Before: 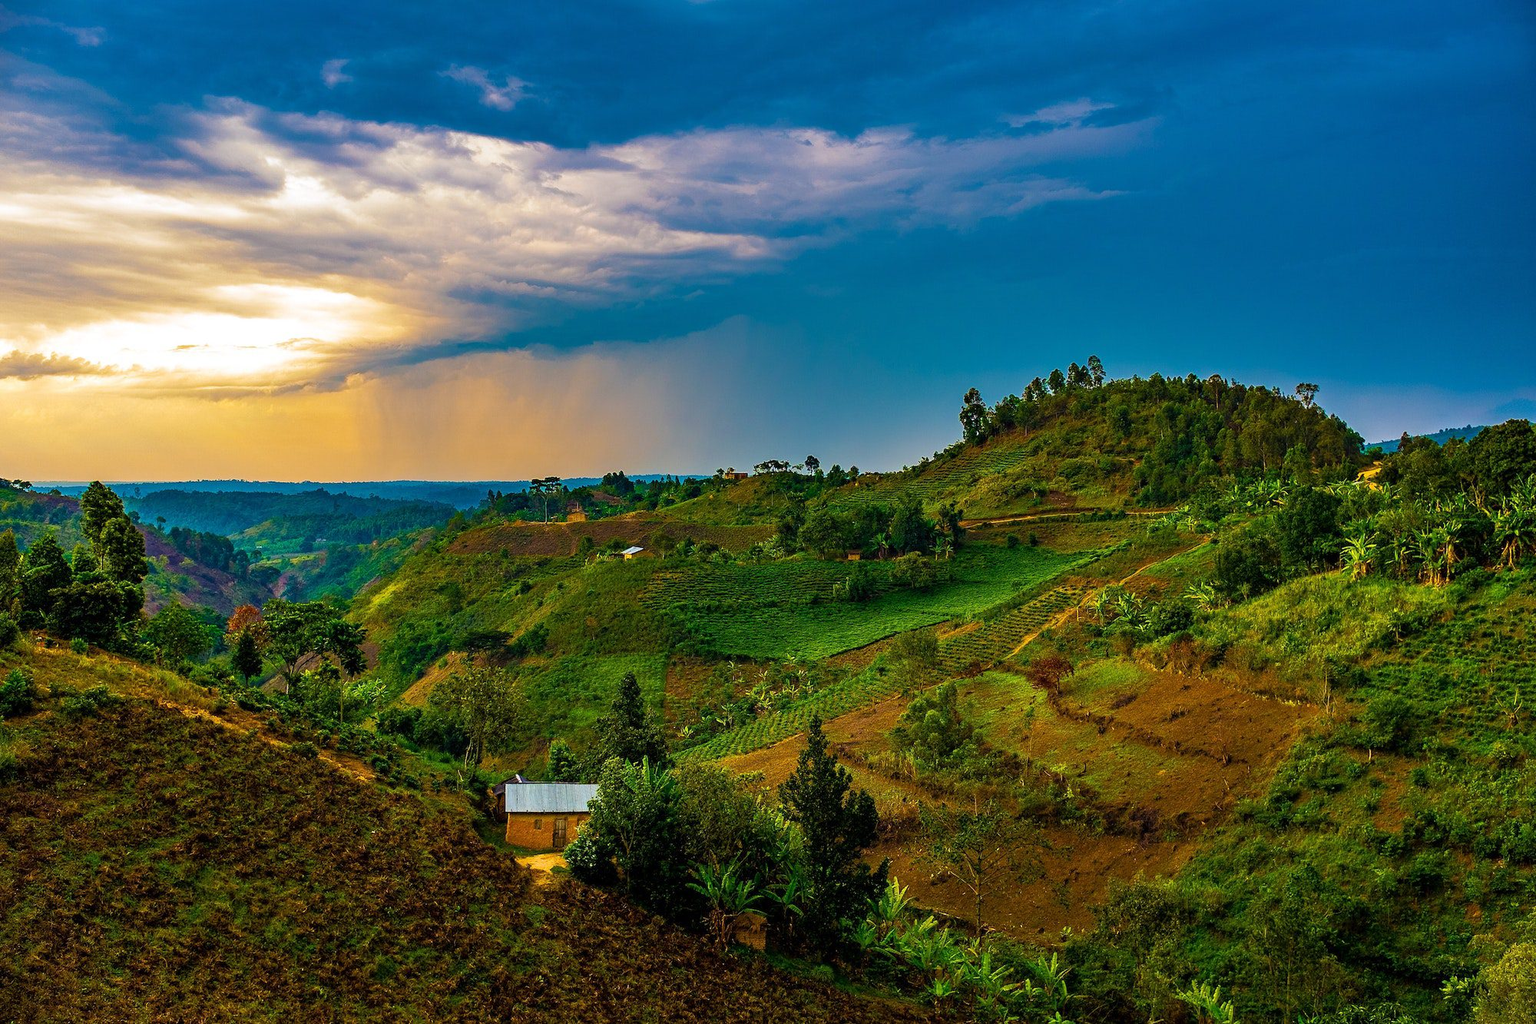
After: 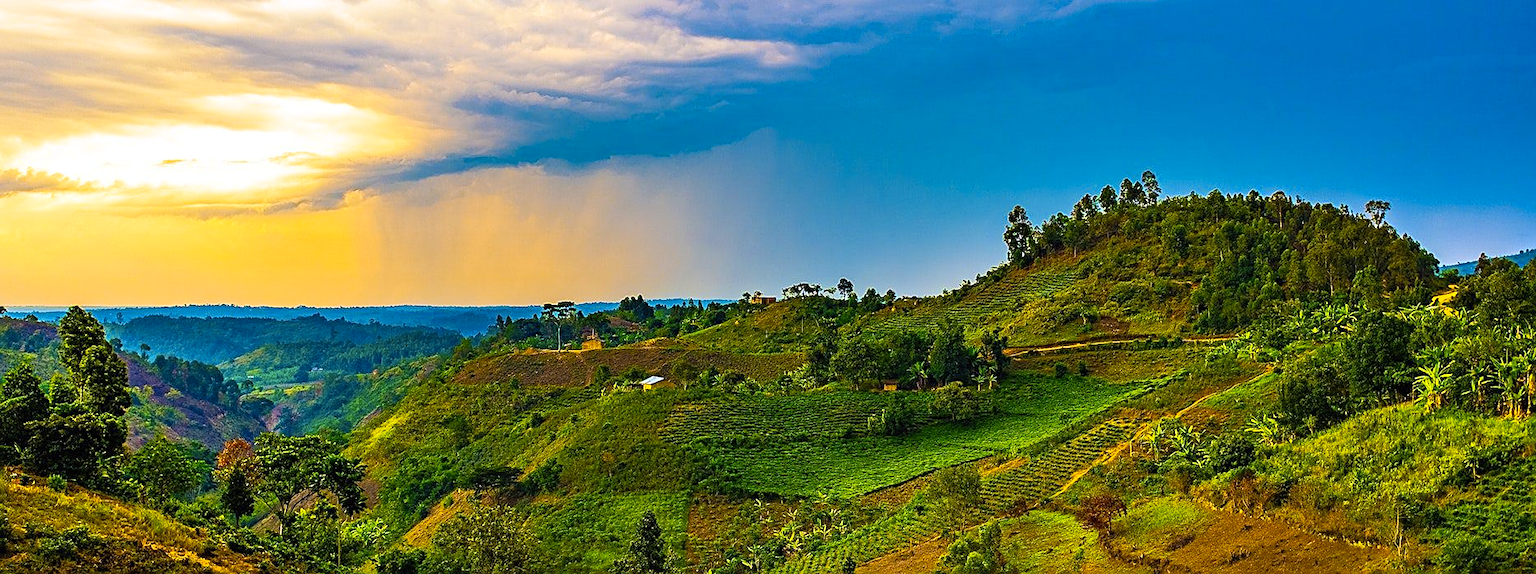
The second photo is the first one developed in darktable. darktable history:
color contrast: green-magenta contrast 0.8, blue-yellow contrast 1.1, unbound 0
contrast brightness saturation: contrast 0.2, brightness 0.16, saturation 0.22
sharpen: on, module defaults
crop: left 1.744%, top 19.225%, right 5.069%, bottom 28.357%
